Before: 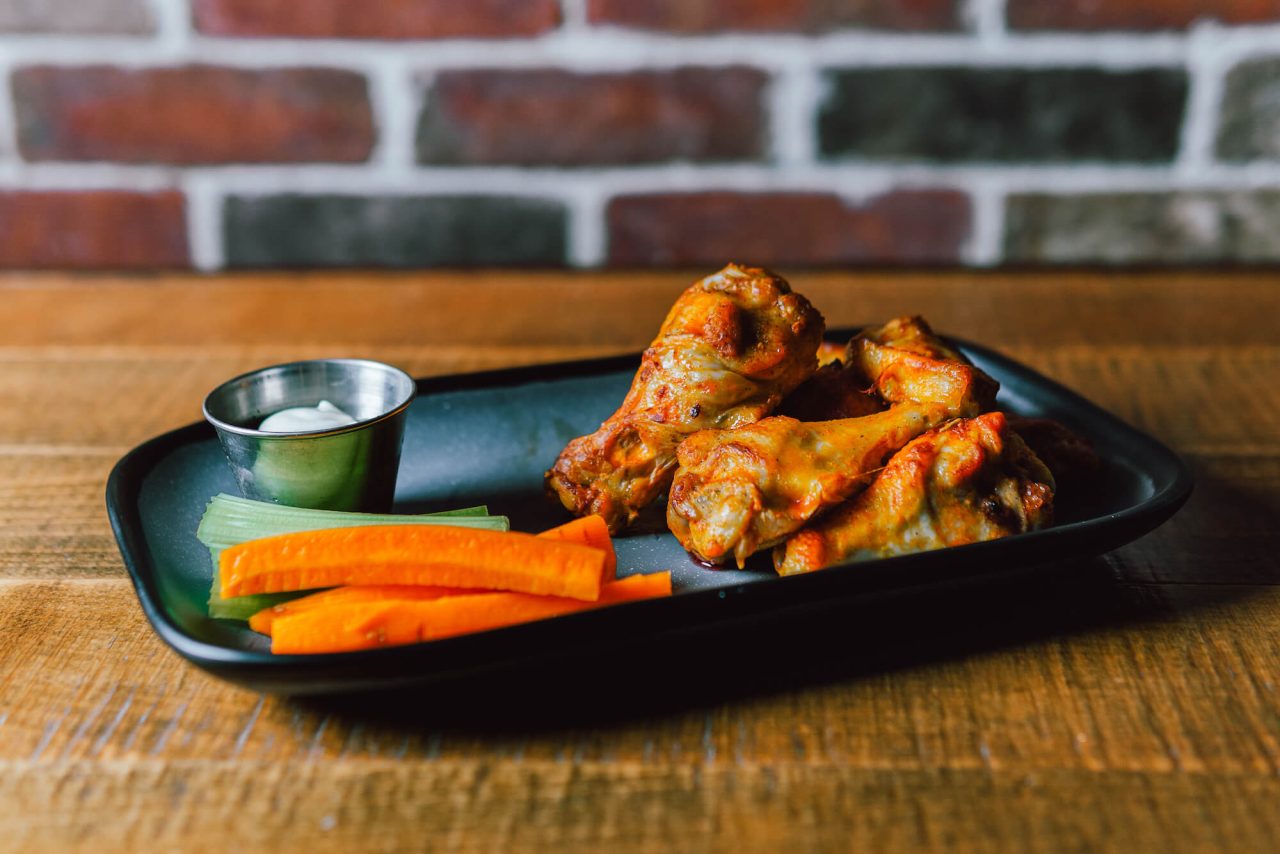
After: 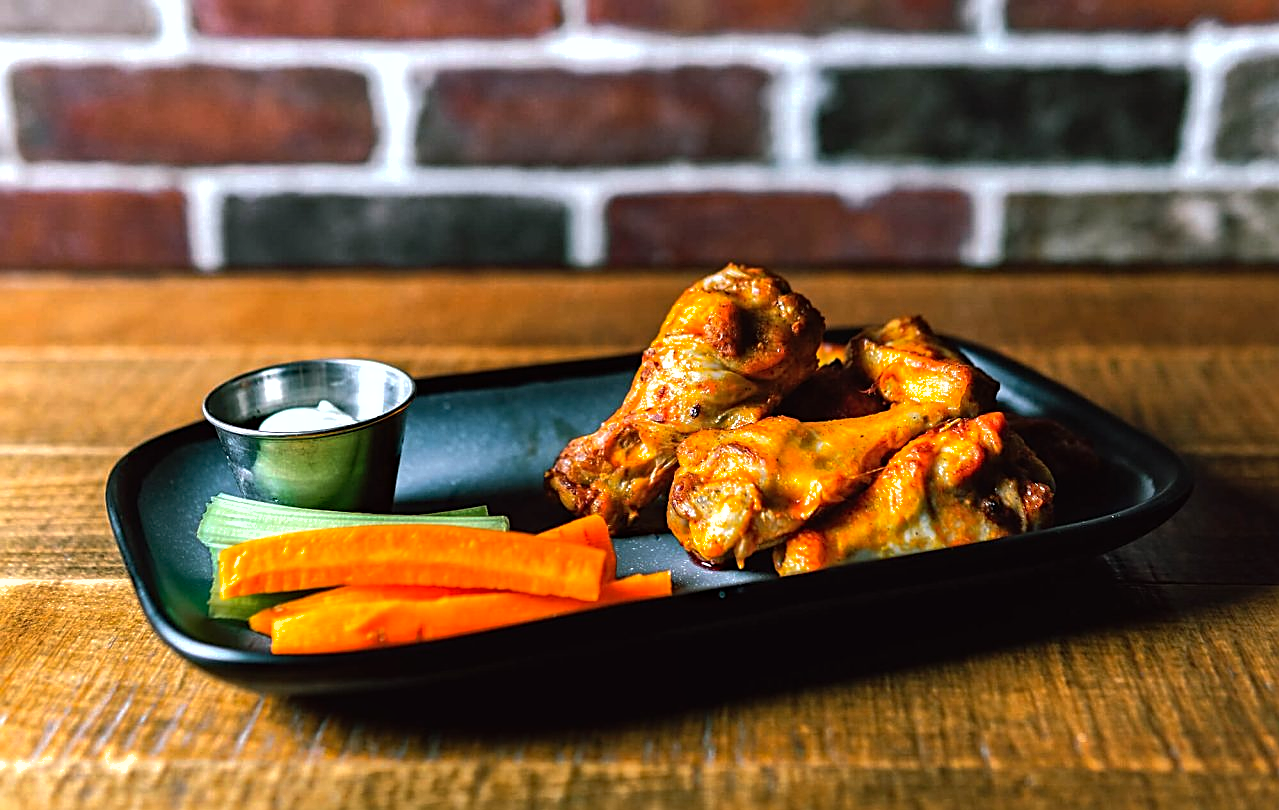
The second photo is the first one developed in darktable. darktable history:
haze removal: compatibility mode true, adaptive false
crop and rotate: top 0%, bottom 5.097%
shadows and highlights: on, module defaults
tone equalizer: -8 EV -1.08 EV, -7 EV -1.01 EV, -6 EV -0.867 EV, -5 EV -0.578 EV, -3 EV 0.578 EV, -2 EV 0.867 EV, -1 EV 1.01 EV, +0 EV 1.08 EV, edges refinement/feathering 500, mask exposure compensation -1.57 EV, preserve details no
sharpen: on, module defaults
